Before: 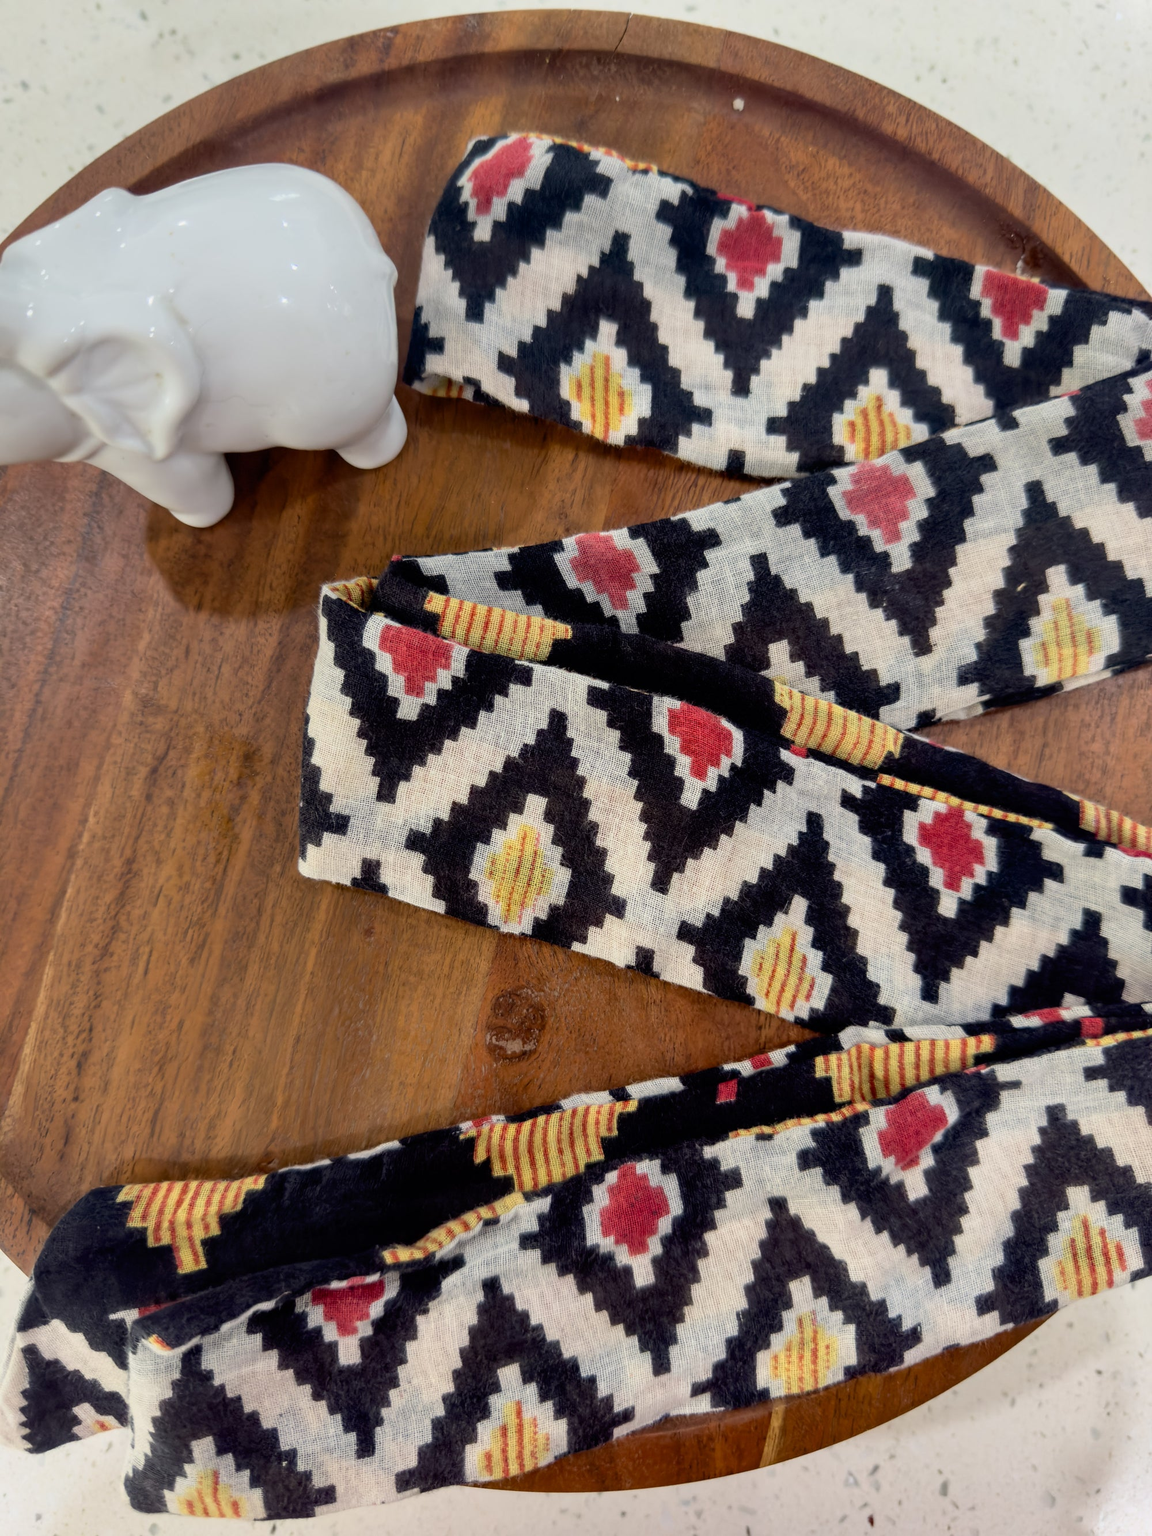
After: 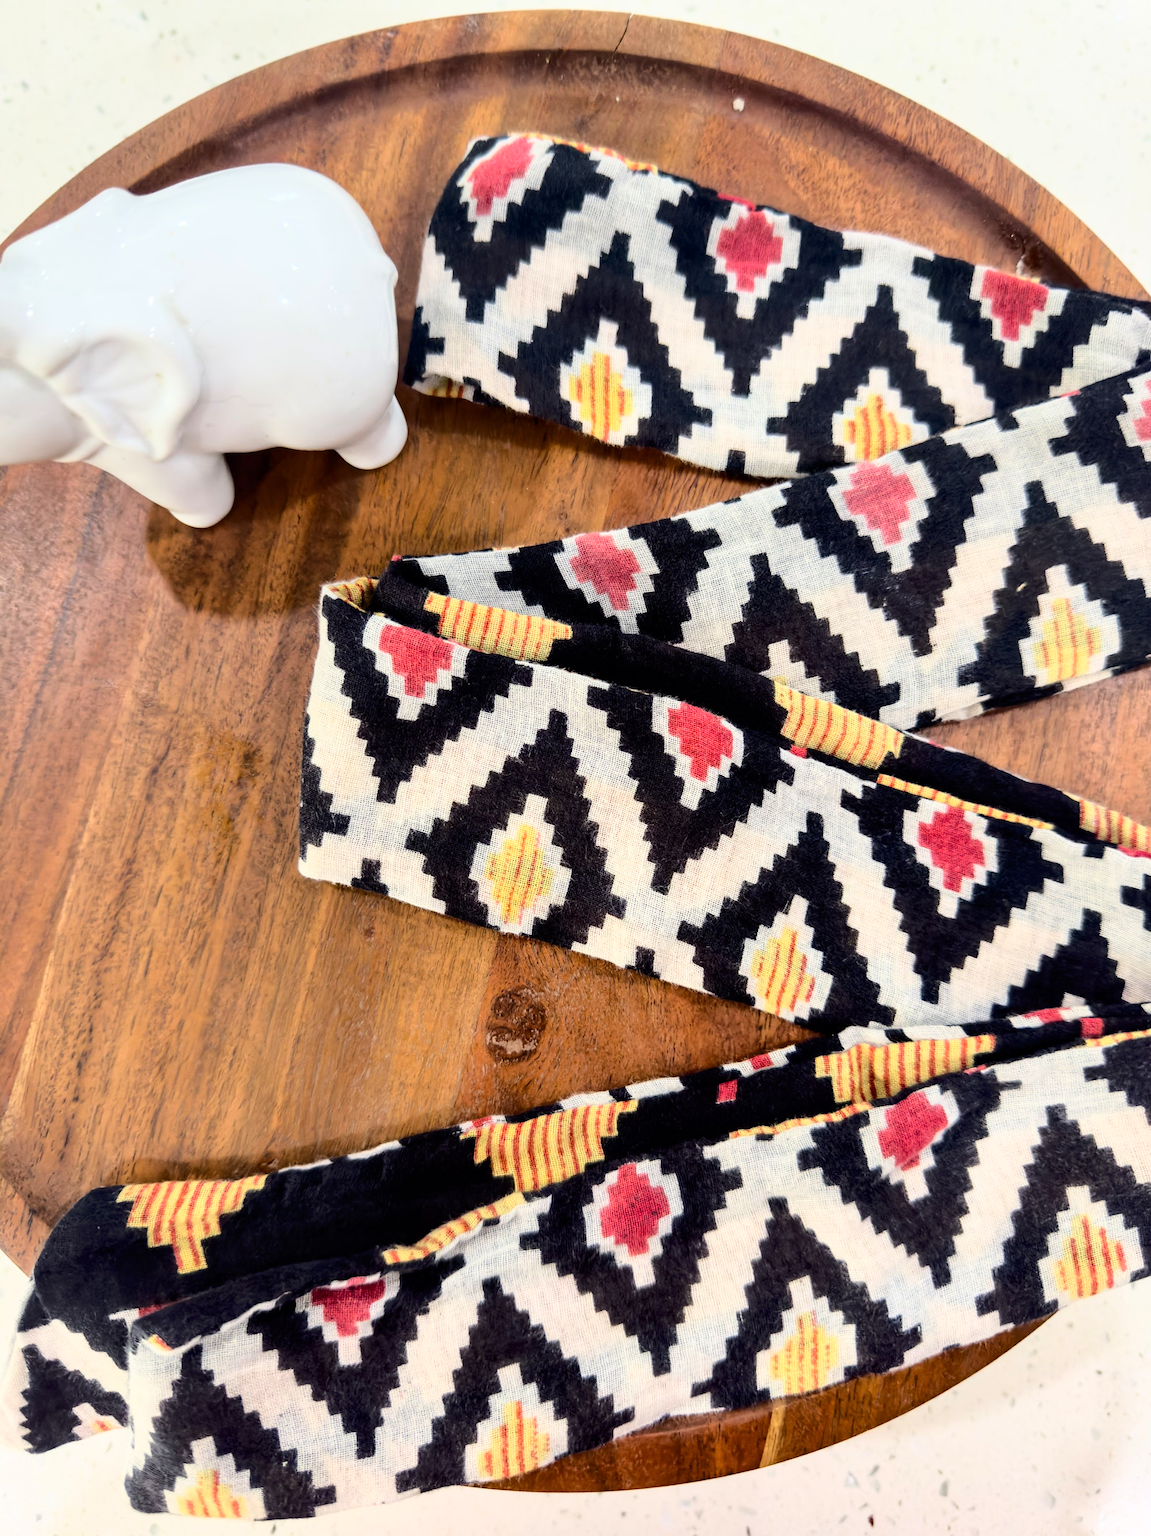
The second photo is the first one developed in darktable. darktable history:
base curve: curves: ch0 [(0, 0) (0.032, 0.037) (0.105, 0.228) (0.435, 0.76) (0.856, 0.983) (1, 1)]
local contrast: mode bilateral grid, contrast 9, coarseness 25, detail 112%, midtone range 0.2
